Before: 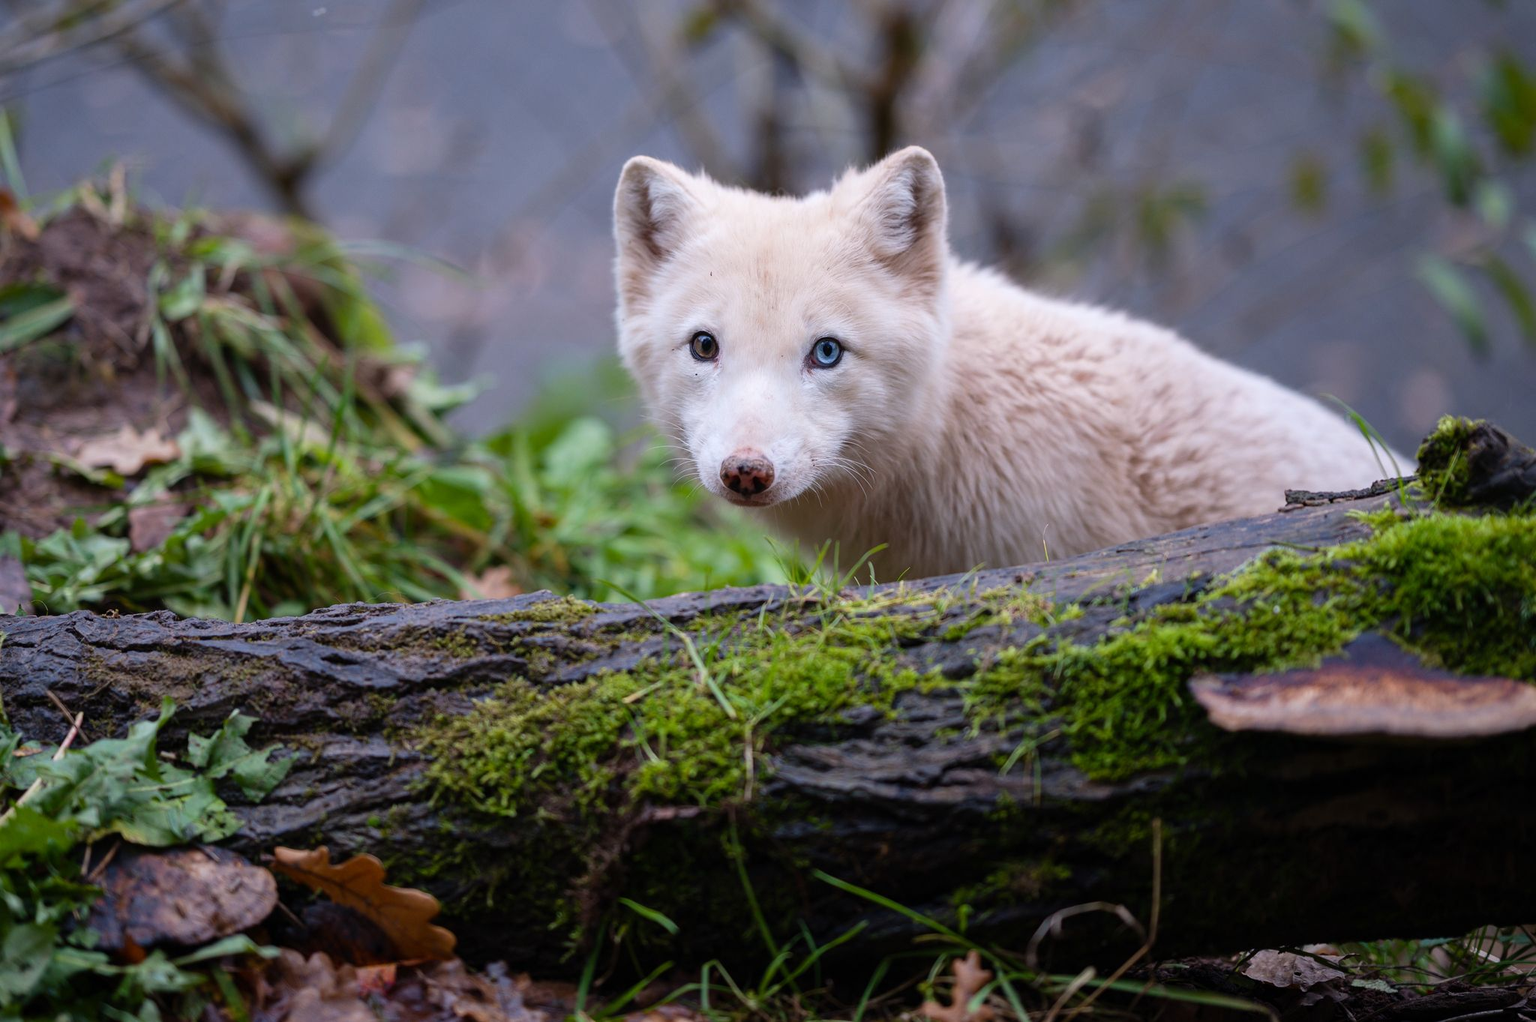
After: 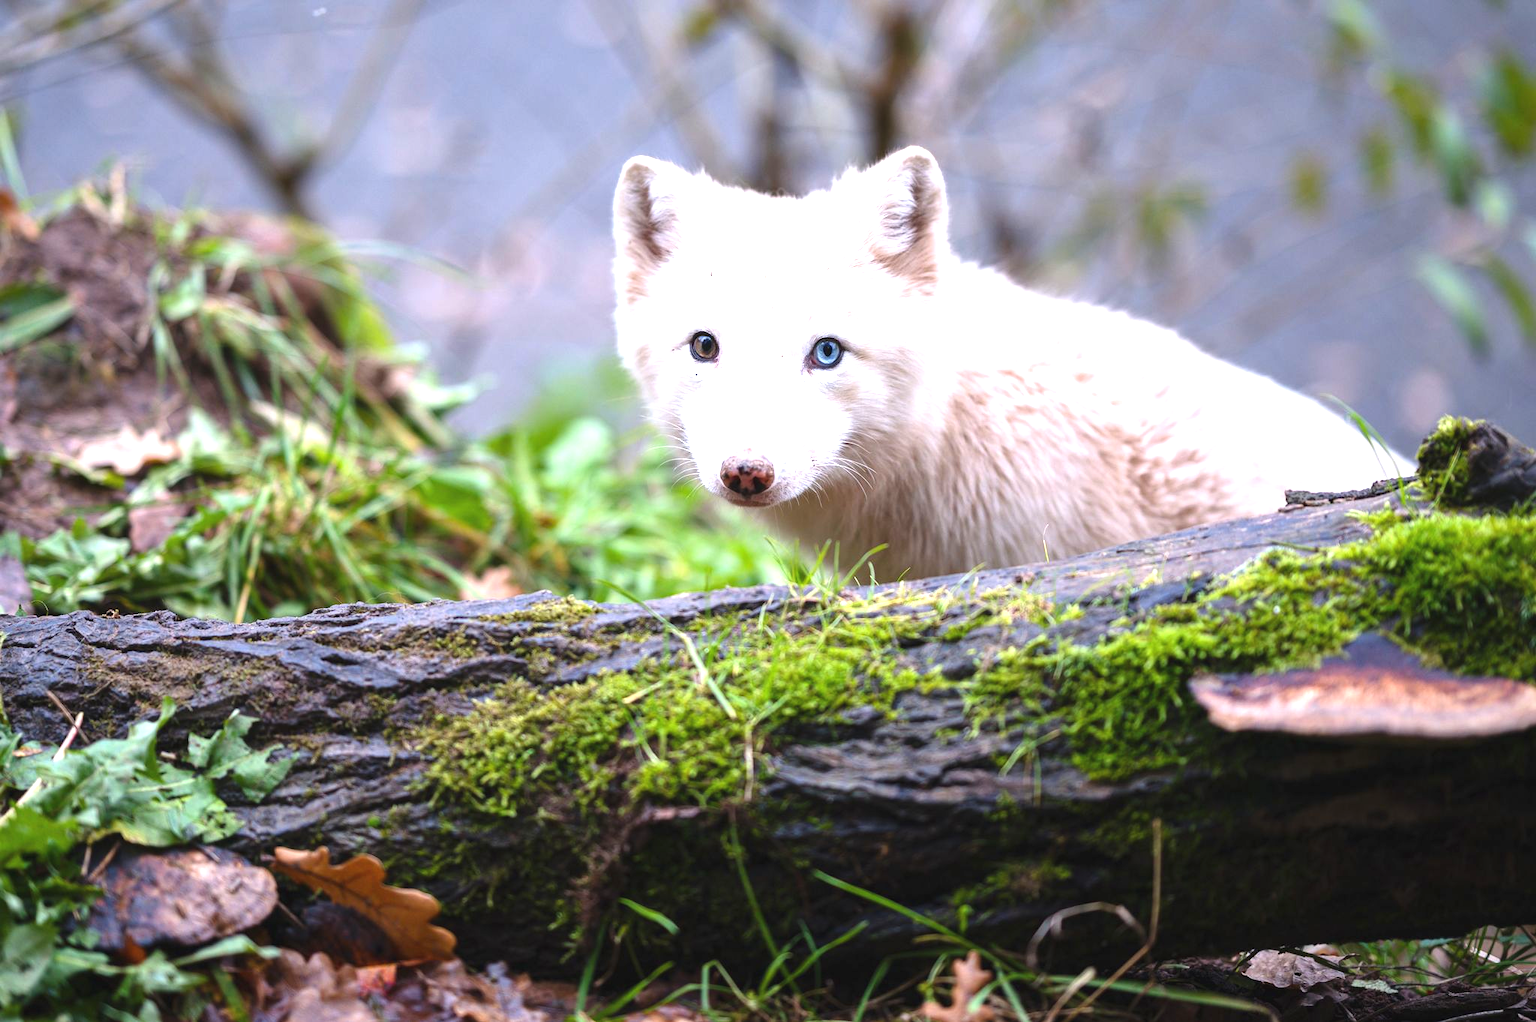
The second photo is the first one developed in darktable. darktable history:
exposure: black level correction -0.002, exposure 1.345 EV, compensate highlight preservation false
